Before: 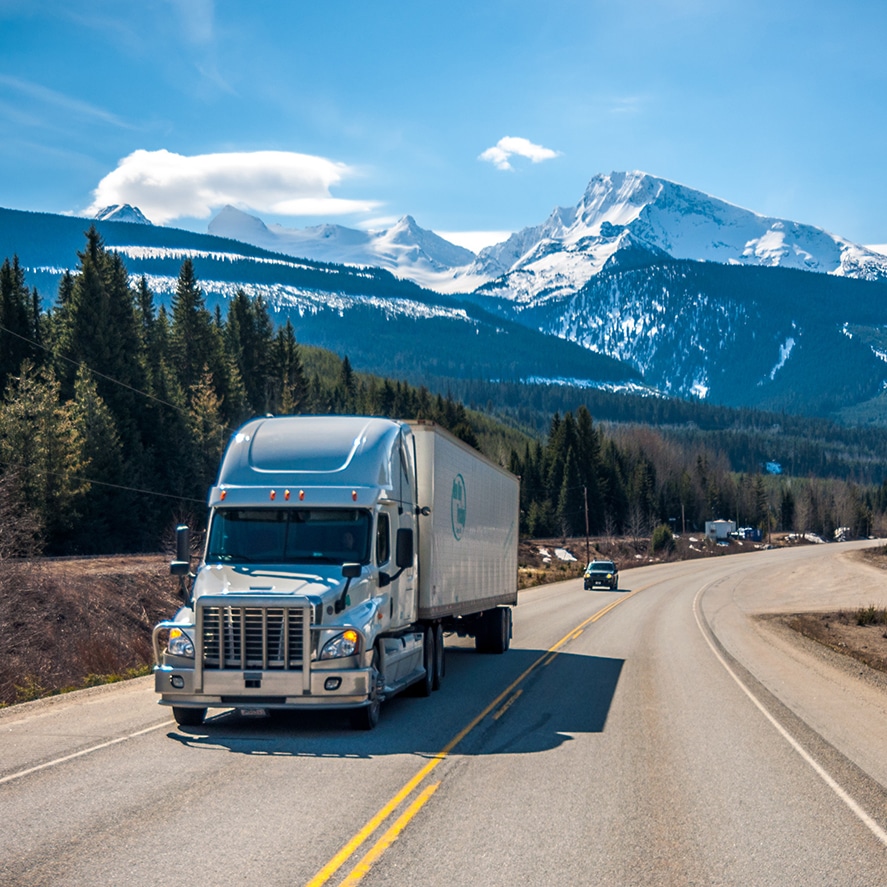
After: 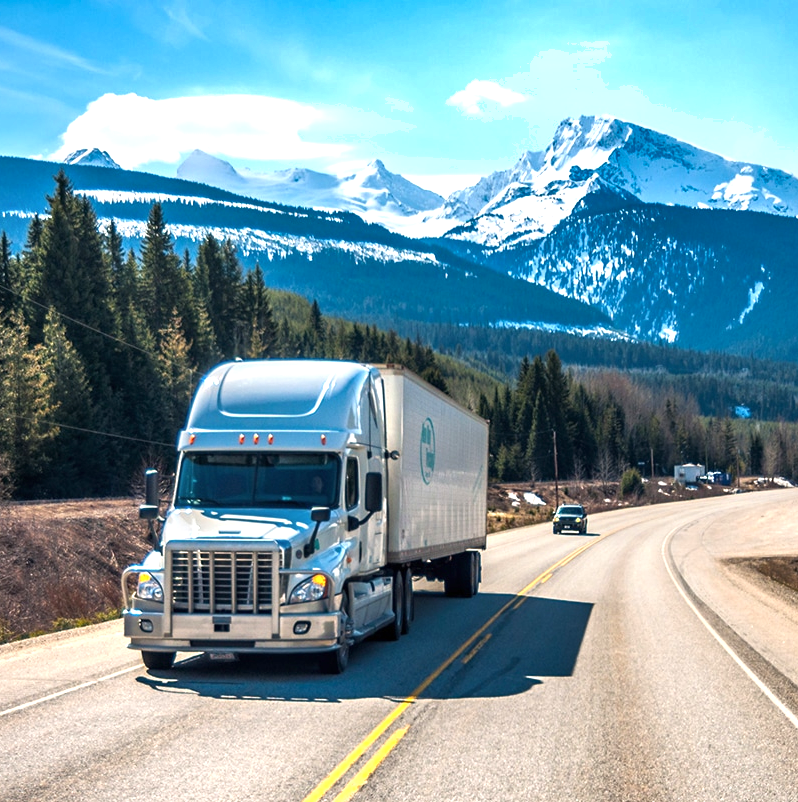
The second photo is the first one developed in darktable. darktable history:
crop: left 3.604%, top 6.398%, right 6.372%, bottom 3.173%
shadows and highlights: radius 169.88, shadows 27.51, white point adjustment 3.06, highlights -68.44, soften with gaussian
exposure: black level correction 0, exposure 0.698 EV, compensate exposure bias true, compensate highlight preservation false
